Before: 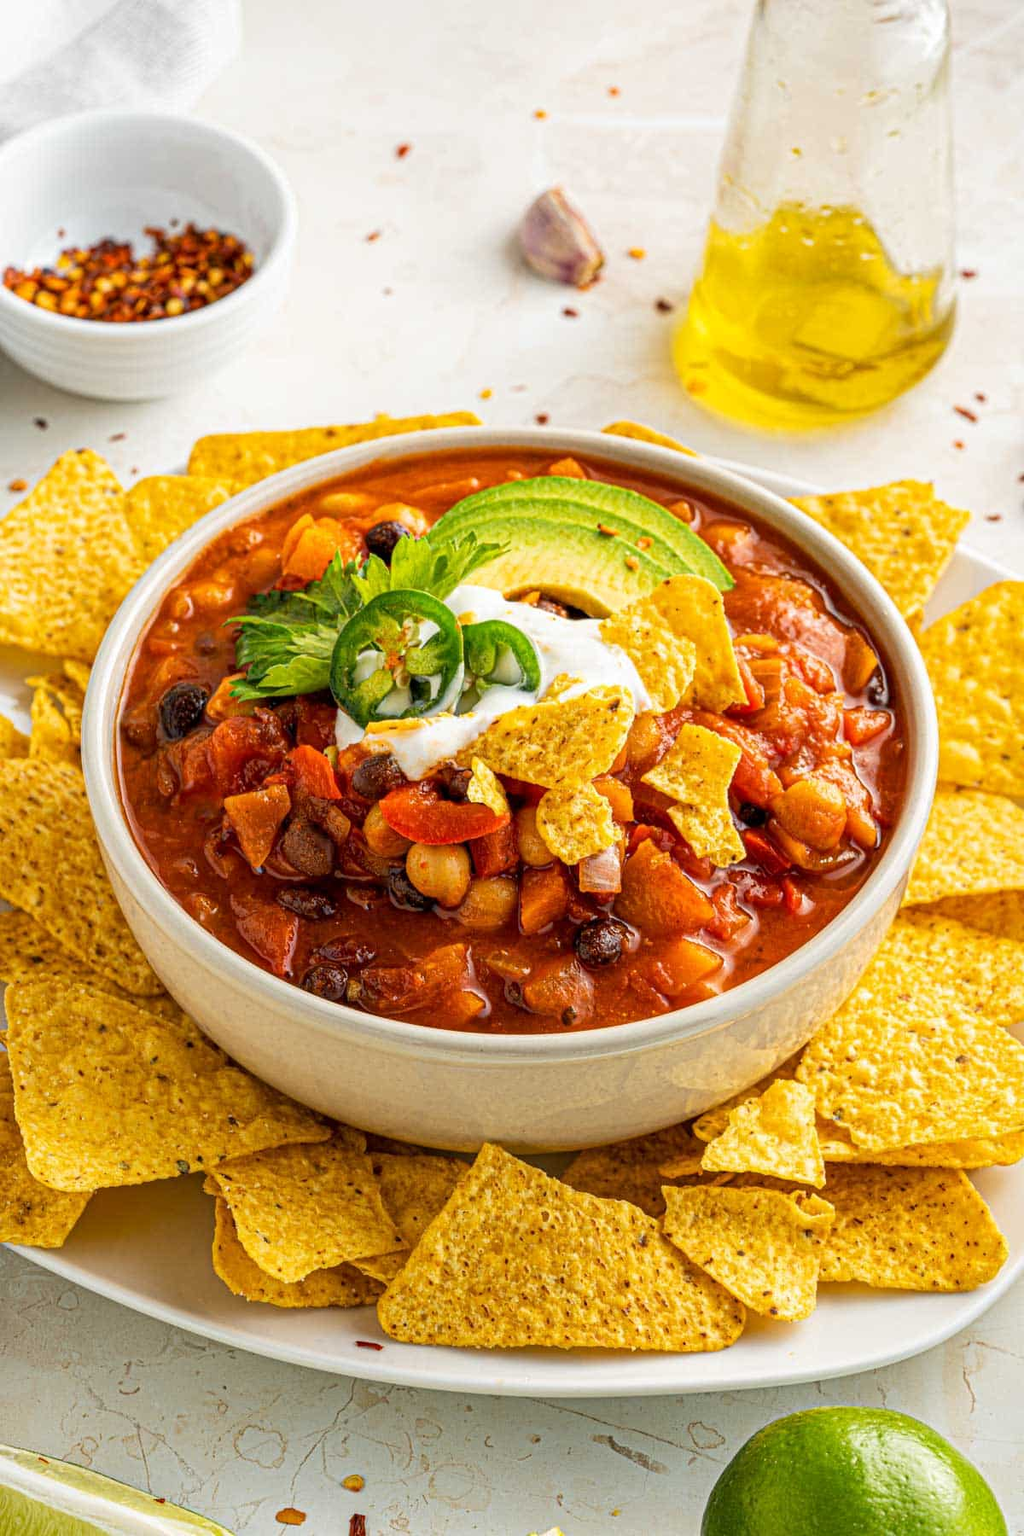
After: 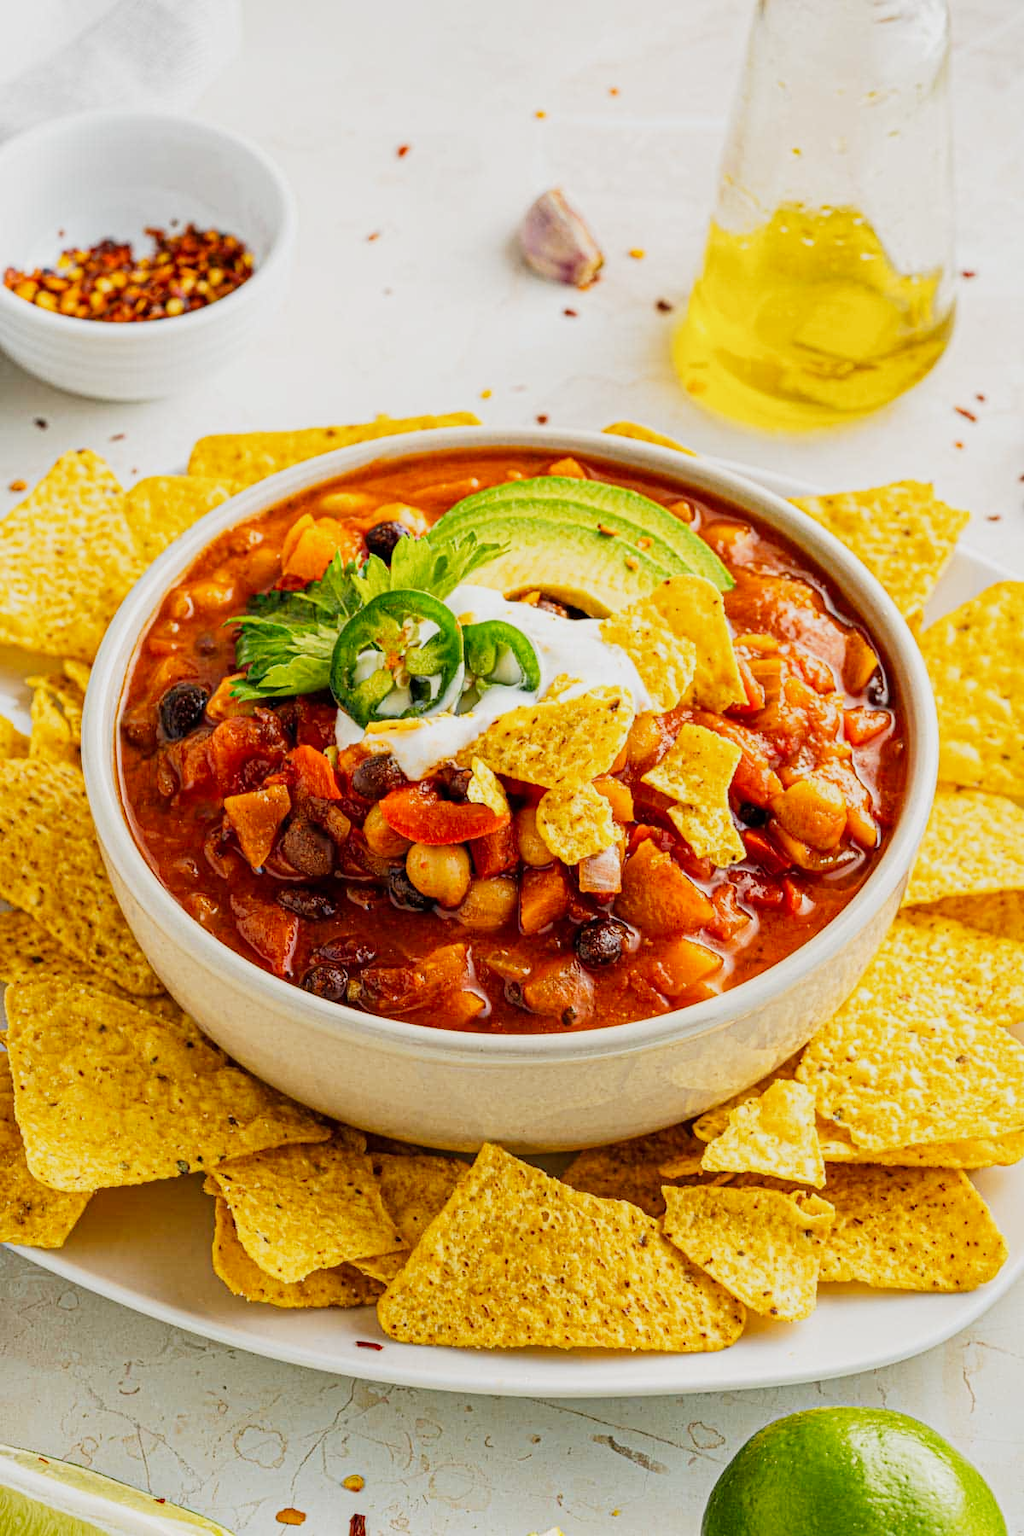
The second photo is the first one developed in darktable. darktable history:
tone curve: curves: ch0 [(0, 0) (0.091, 0.066) (0.184, 0.16) (0.491, 0.519) (0.748, 0.765) (1, 0.919)]; ch1 [(0, 0) (0.179, 0.173) (0.322, 0.32) (0.424, 0.424) (0.502, 0.504) (0.56, 0.575) (0.631, 0.675) (0.777, 0.806) (1, 1)]; ch2 [(0, 0) (0.434, 0.447) (0.485, 0.495) (0.524, 0.563) (0.676, 0.691) (1, 1)], preserve colors none
